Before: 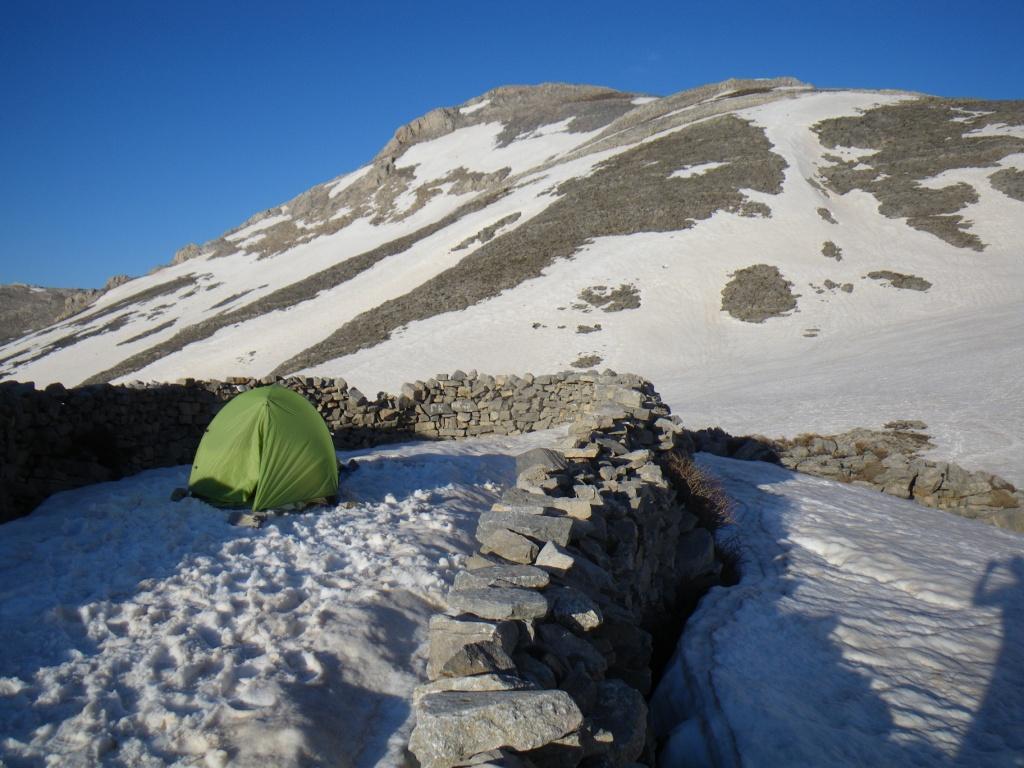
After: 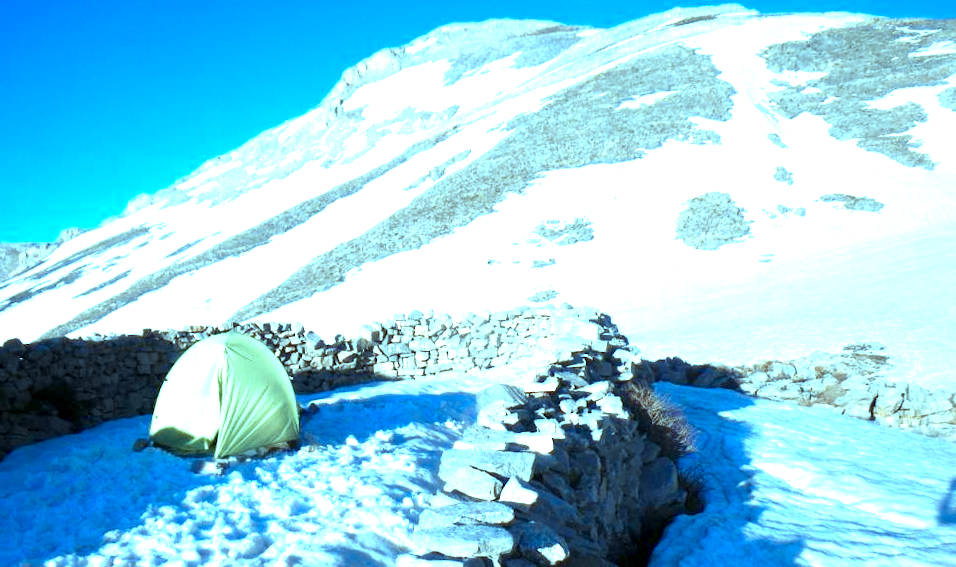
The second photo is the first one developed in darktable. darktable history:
rotate and perspective: rotation -2.29°, automatic cropping off
exposure: black level correction 0.001, exposure 2 EV, compensate highlight preservation false
crop: left 5.596%, top 10.314%, right 3.534%, bottom 19.395%
color balance: mode lift, gamma, gain (sRGB), lift [0.997, 0.979, 1.021, 1.011], gamma [1, 1.084, 0.916, 0.998], gain [1, 0.87, 1.13, 1.101], contrast 4.55%, contrast fulcrum 38.24%, output saturation 104.09%
color correction: highlights a* -9.73, highlights b* -21.22
color zones: curves: ch0 [(0, 0.473) (0.001, 0.473) (0.226, 0.548) (0.4, 0.589) (0.525, 0.54) (0.728, 0.403) (0.999, 0.473) (1, 0.473)]; ch1 [(0, 0.619) (0.001, 0.619) (0.234, 0.388) (0.4, 0.372) (0.528, 0.422) (0.732, 0.53) (0.999, 0.619) (1, 0.619)]; ch2 [(0, 0.547) (0.001, 0.547) (0.226, 0.45) (0.4, 0.525) (0.525, 0.585) (0.8, 0.511) (0.999, 0.547) (1, 0.547)]
